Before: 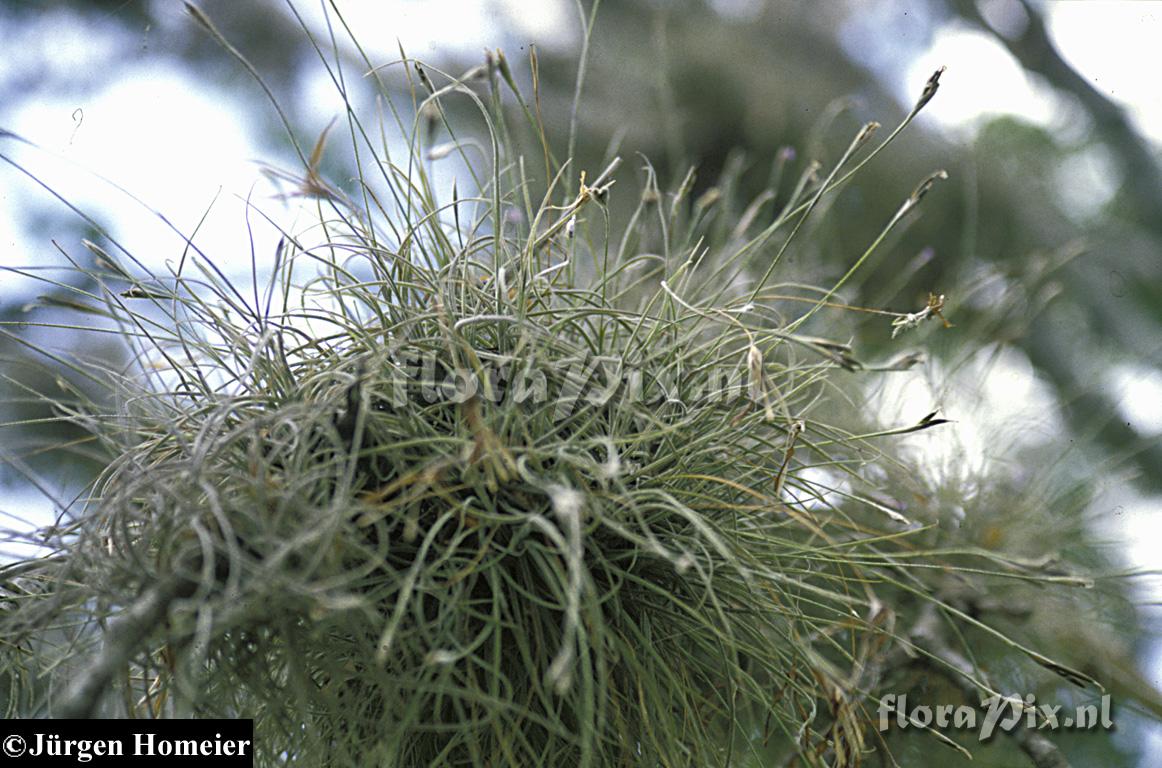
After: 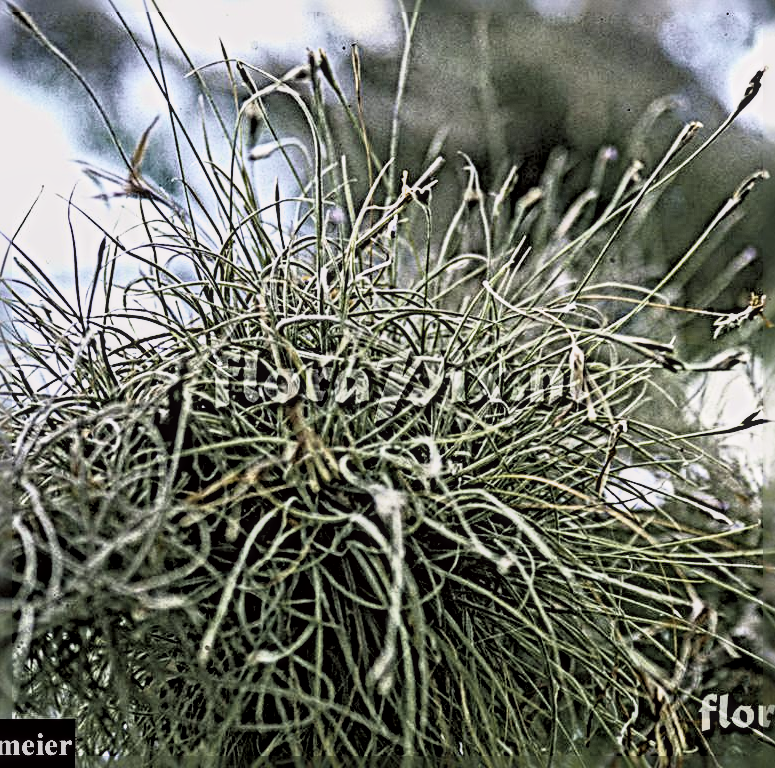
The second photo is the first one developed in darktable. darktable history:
contrast brightness saturation: contrast 0.014, saturation -0.058
sharpen: radius 6.249, amount 1.798, threshold 0.07
local contrast: on, module defaults
filmic rgb: middle gray luminance 21.81%, black relative exposure -14.01 EV, white relative exposure 2.97 EV, target black luminance 0%, hardness 8.86, latitude 59.91%, contrast 1.212, highlights saturation mix 4.7%, shadows ↔ highlights balance 41.52%
tone curve: curves: ch0 [(0.013, 0) (0.061, 0.068) (0.239, 0.256) (0.502, 0.505) (0.683, 0.676) (0.761, 0.773) (0.858, 0.858) (0.987, 0.945)]; ch1 [(0, 0) (0.172, 0.123) (0.304, 0.288) (0.414, 0.44) (0.472, 0.473) (0.502, 0.508) (0.521, 0.528) (0.583, 0.595) (0.654, 0.673) (0.728, 0.761) (1, 1)]; ch2 [(0, 0) (0.411, 0.424) (0.485, 0.476) (0.502, 0.502) (0.553, 0.557) (0.57, 0.576) (1, 1)], color space Lab, independent channels, preserve colors none
crop: left 15.39%, right 17.845%
